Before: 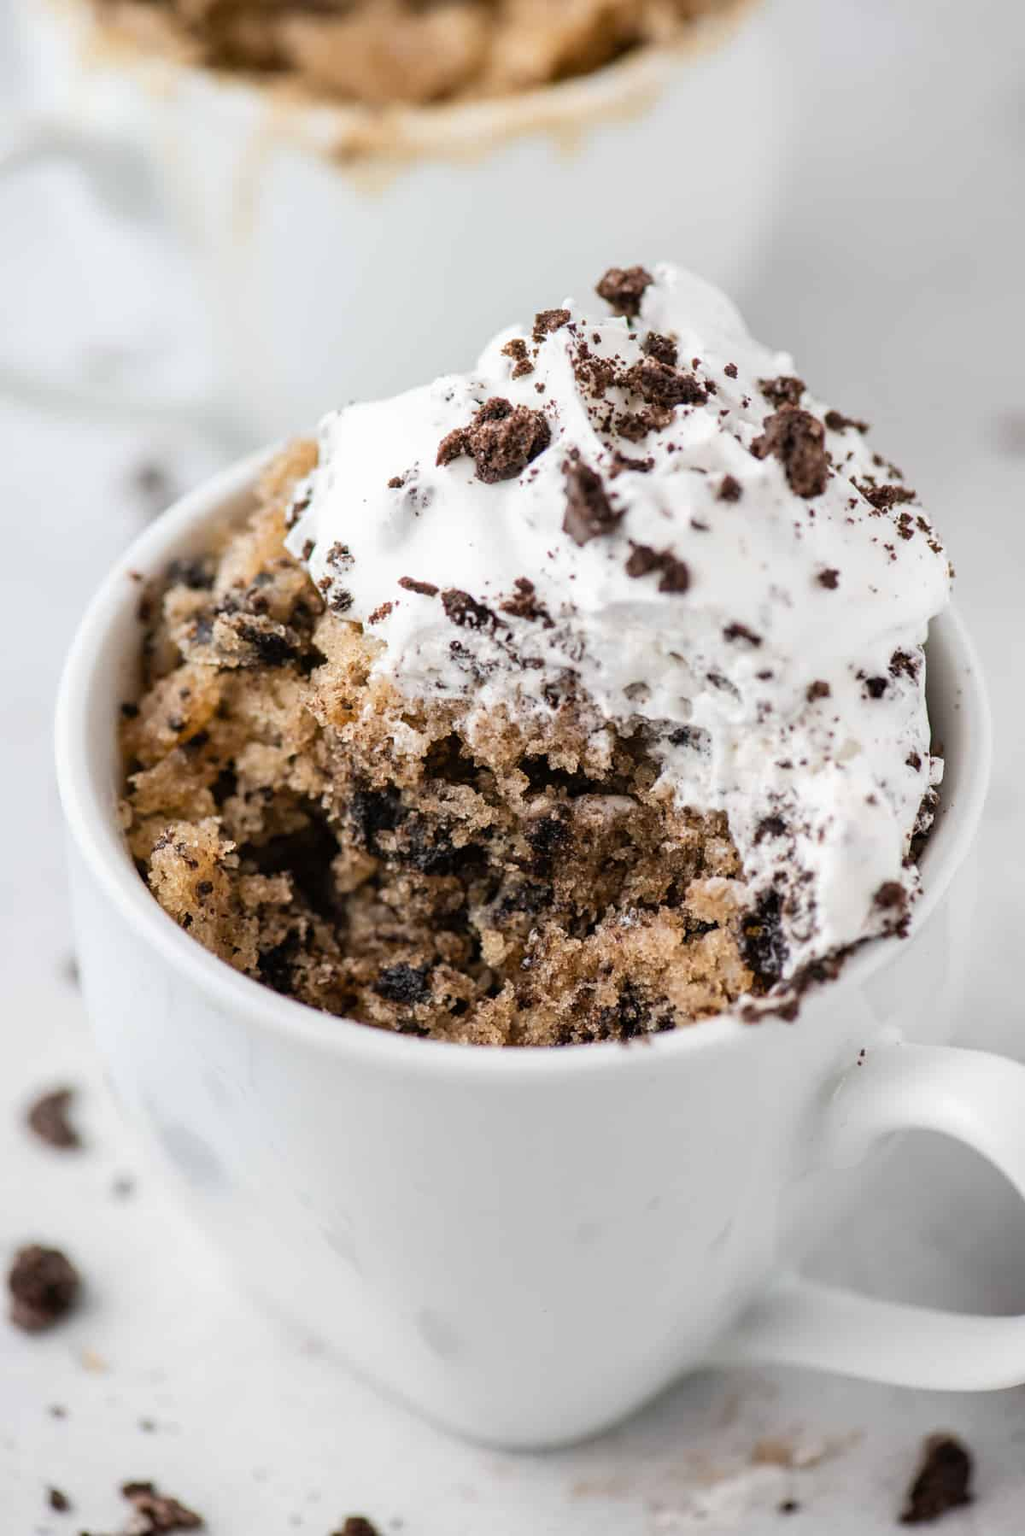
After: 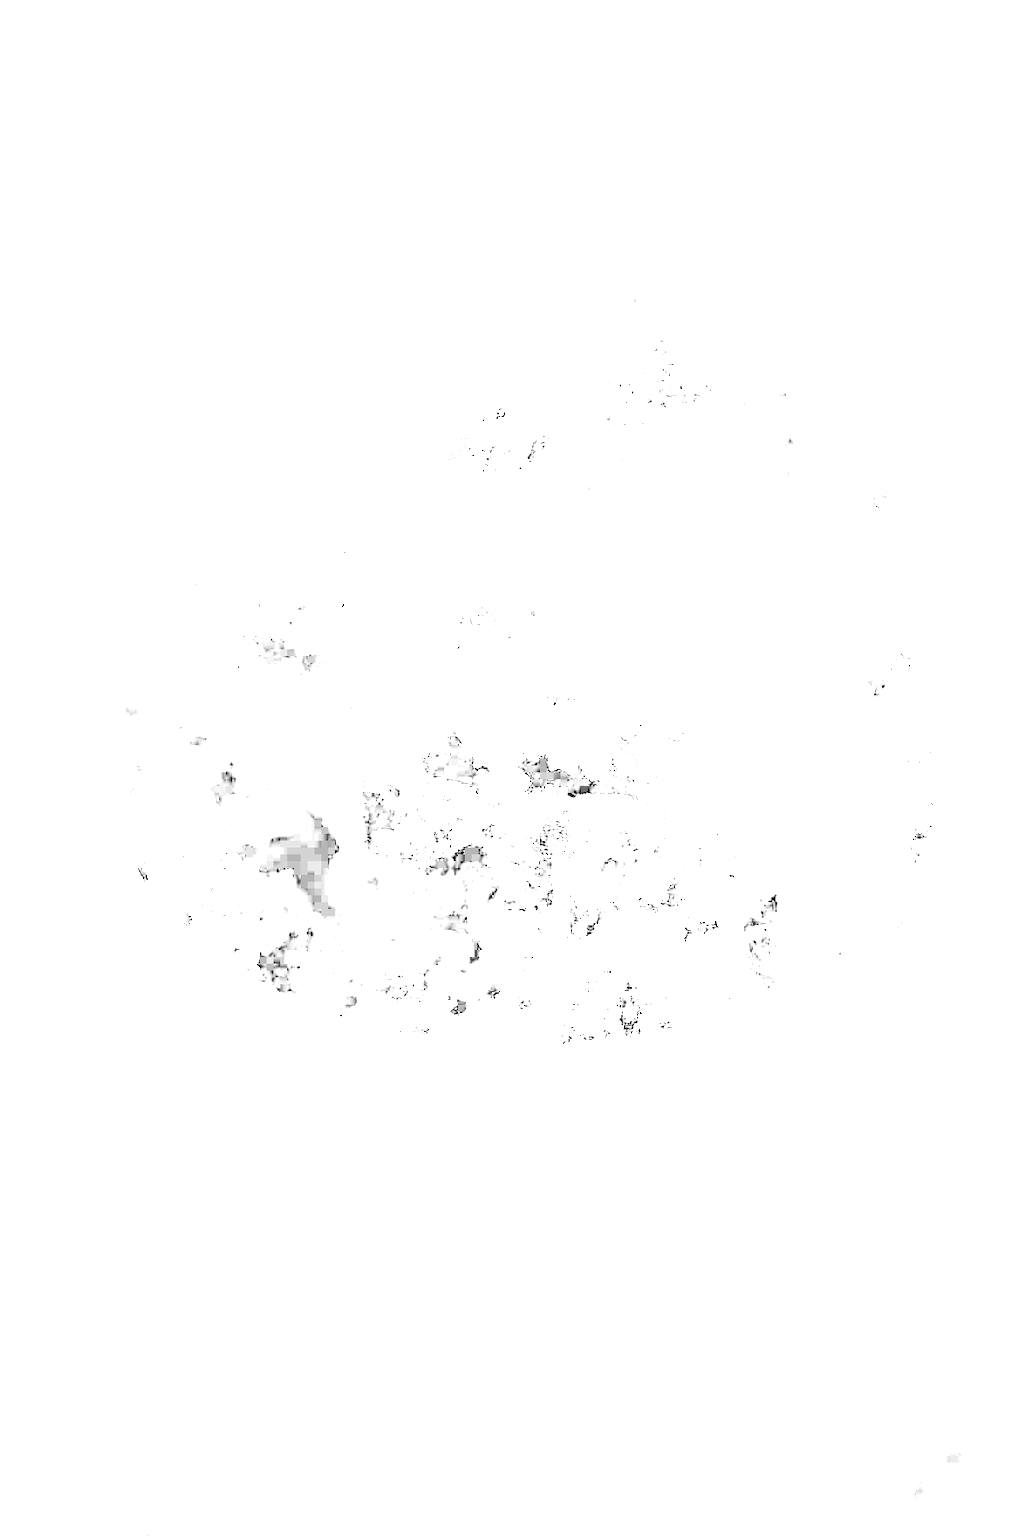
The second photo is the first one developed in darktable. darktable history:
contrast brightness saturation: contrast -0.03, brightness -0.59, saturation -1
exposure: exposure 8 EV, compensate highlight preservation false
base curve: curves: ch0 [(0, 0) (0.028, 0.03) (0.121, 0.232) (0.46, 0.748) (0.859, 0.968) (1, 1)], preserve colors none
